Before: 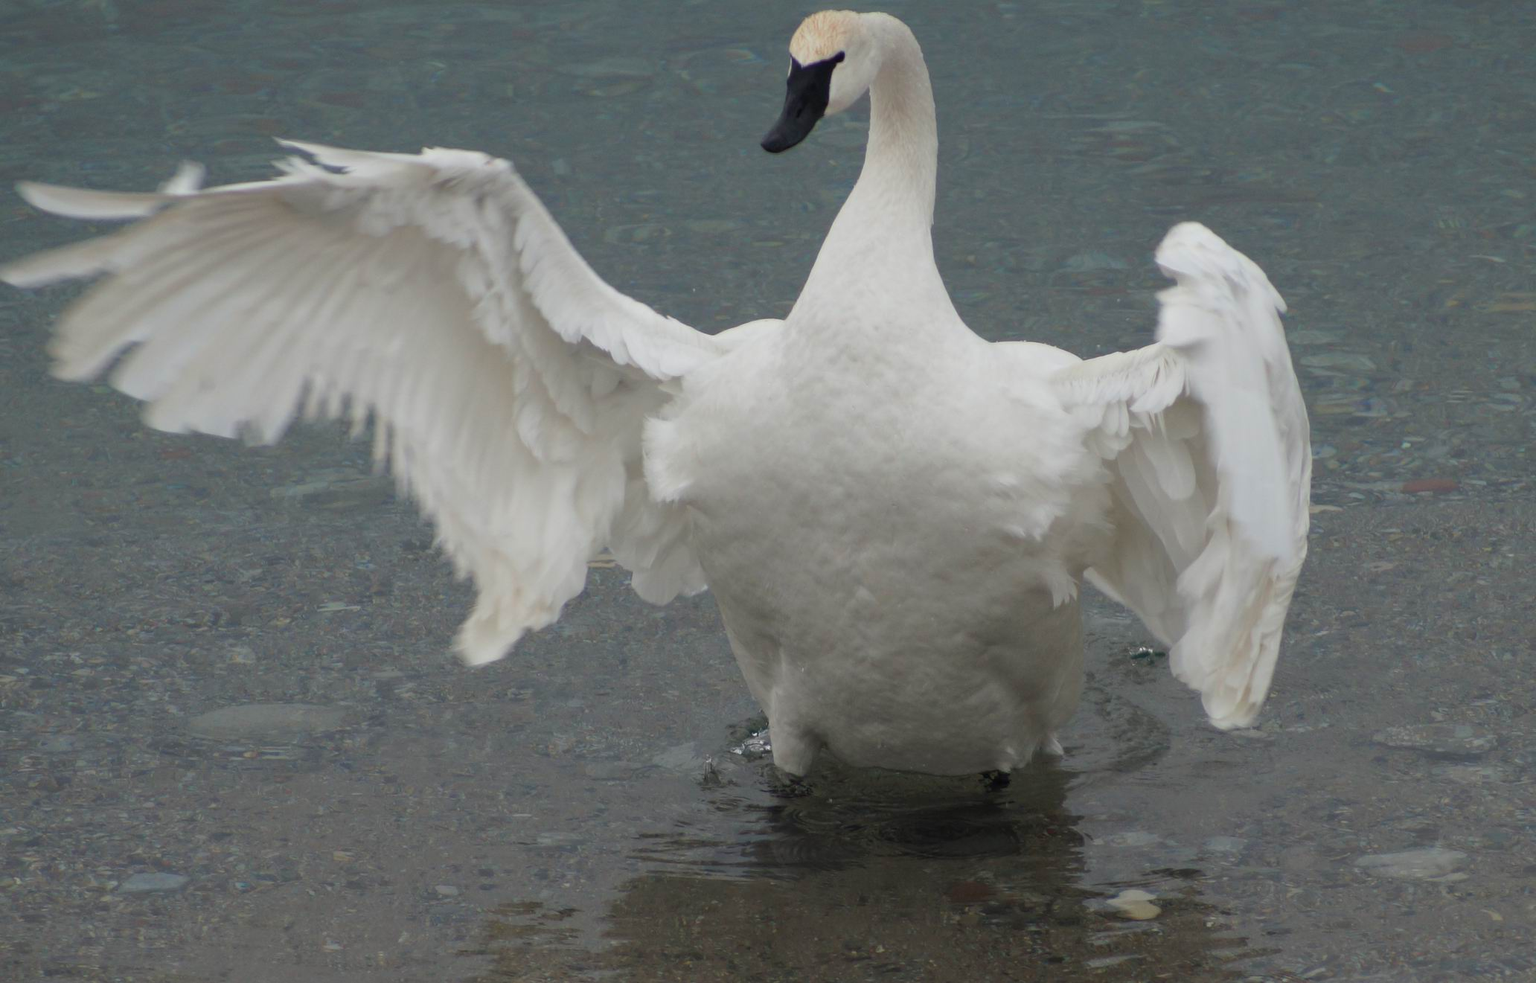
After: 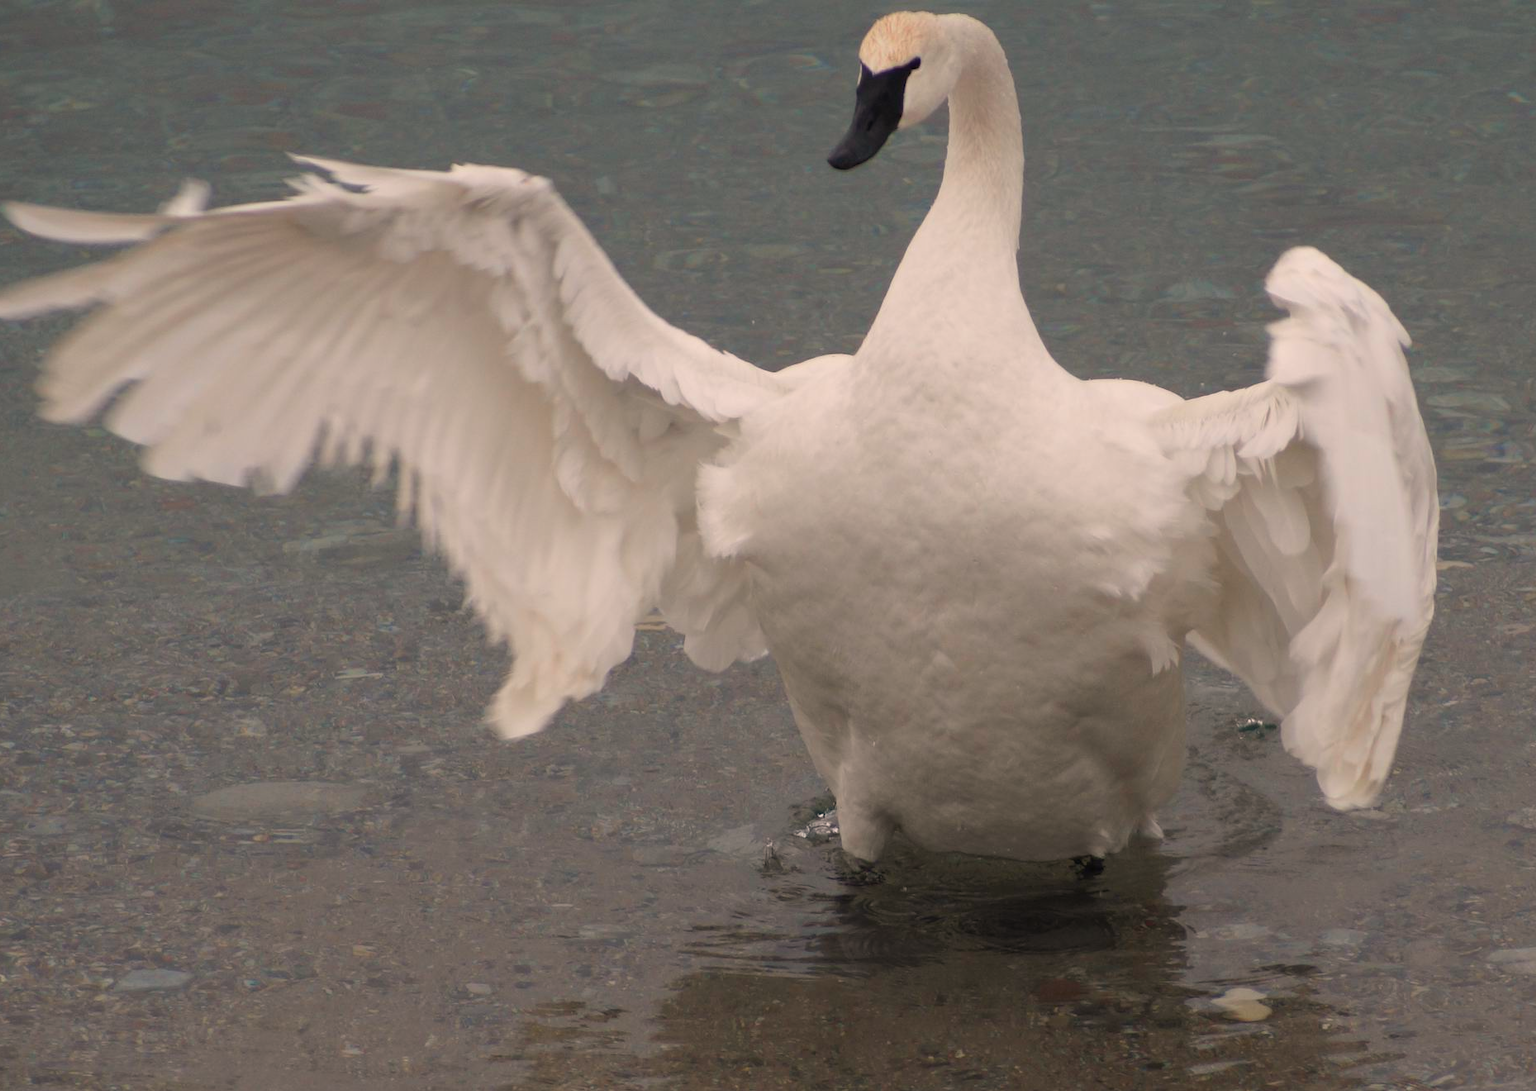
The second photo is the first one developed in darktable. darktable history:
crop and rotate: left 1.088%, right 8.807%
white balance: red 1.127, blue 0.943
